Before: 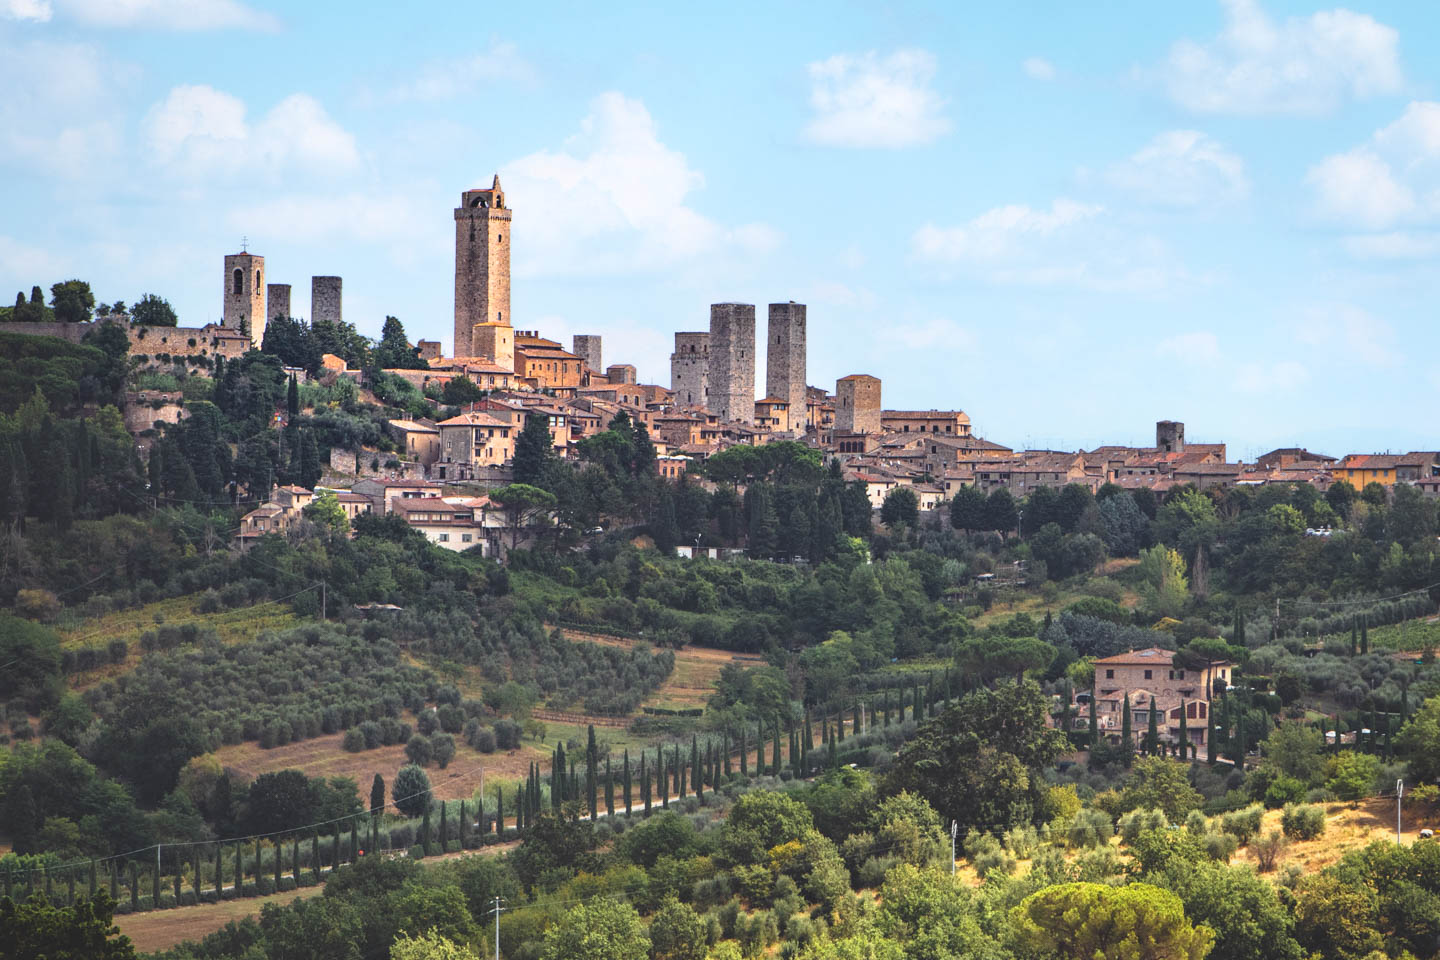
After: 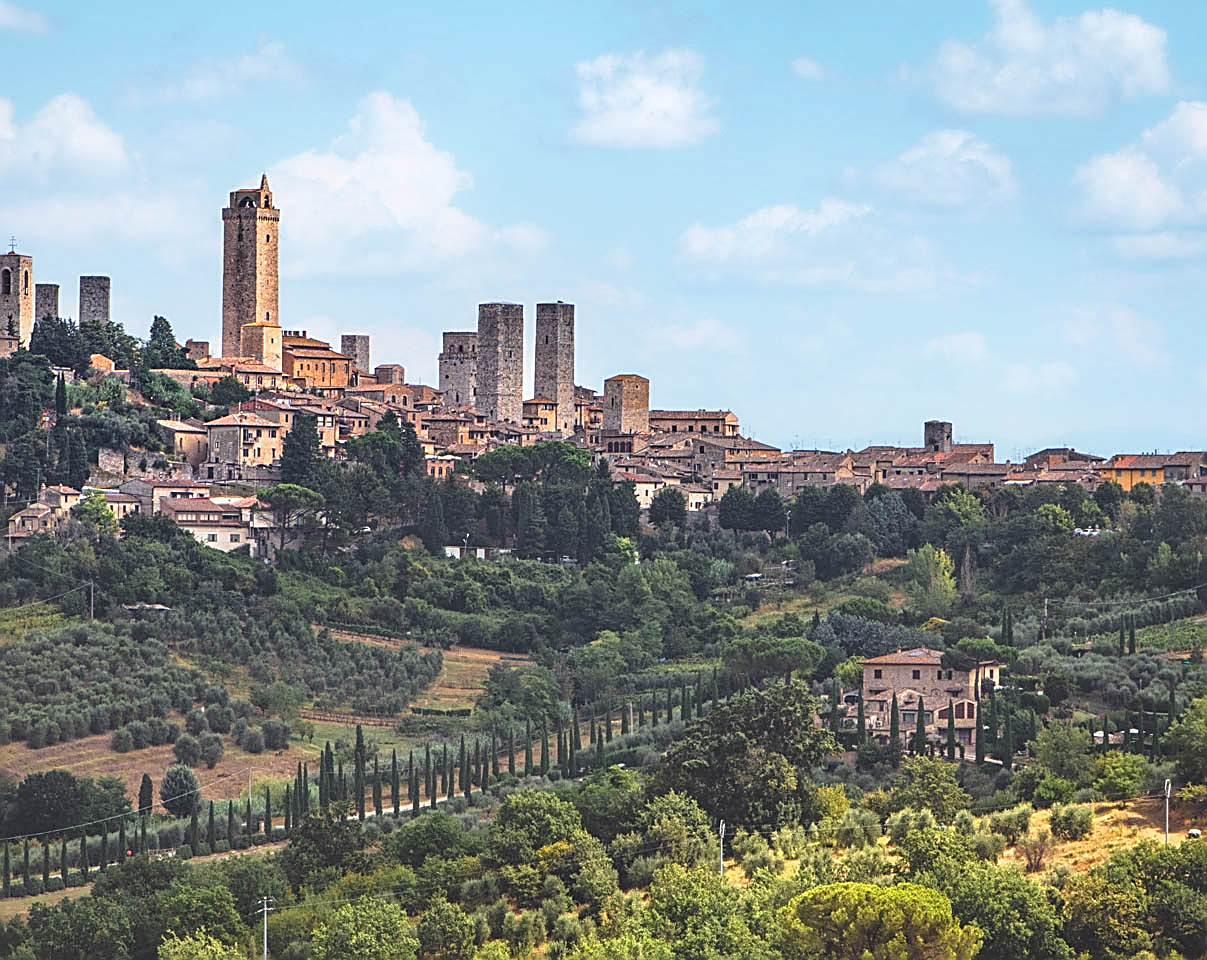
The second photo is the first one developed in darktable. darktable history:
crop: left 16.145%
local contrast: detail 110%
sharpen: amount 0.901
shadows and highlights: shadows 52.34, highlights -28.23, soften with gaussian
